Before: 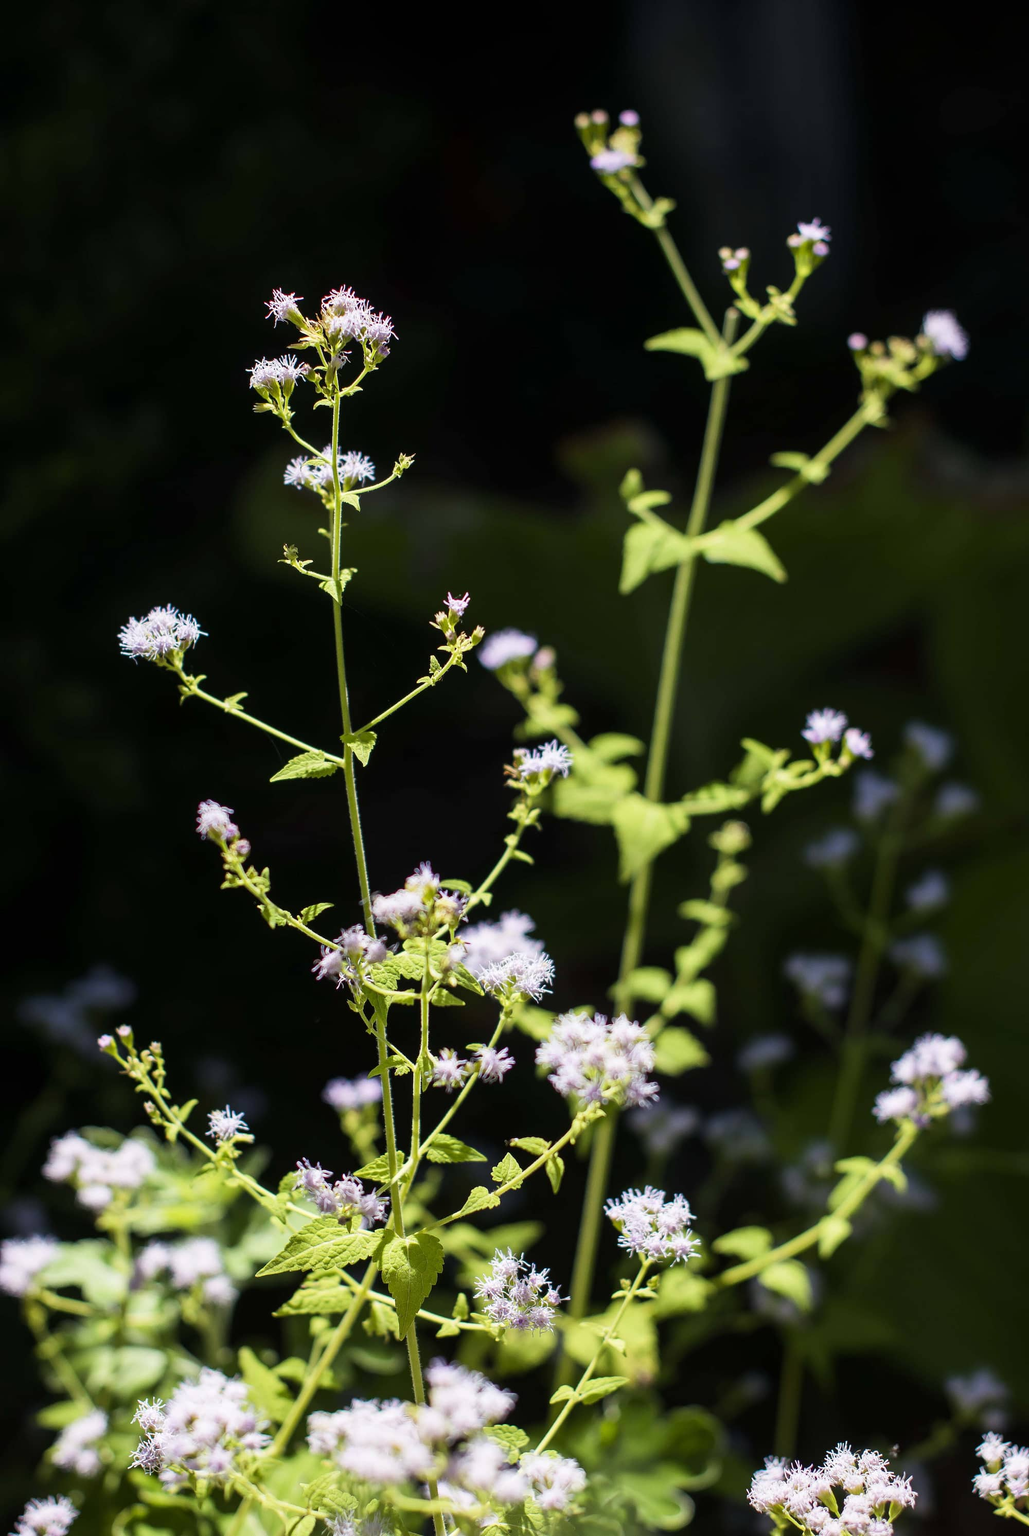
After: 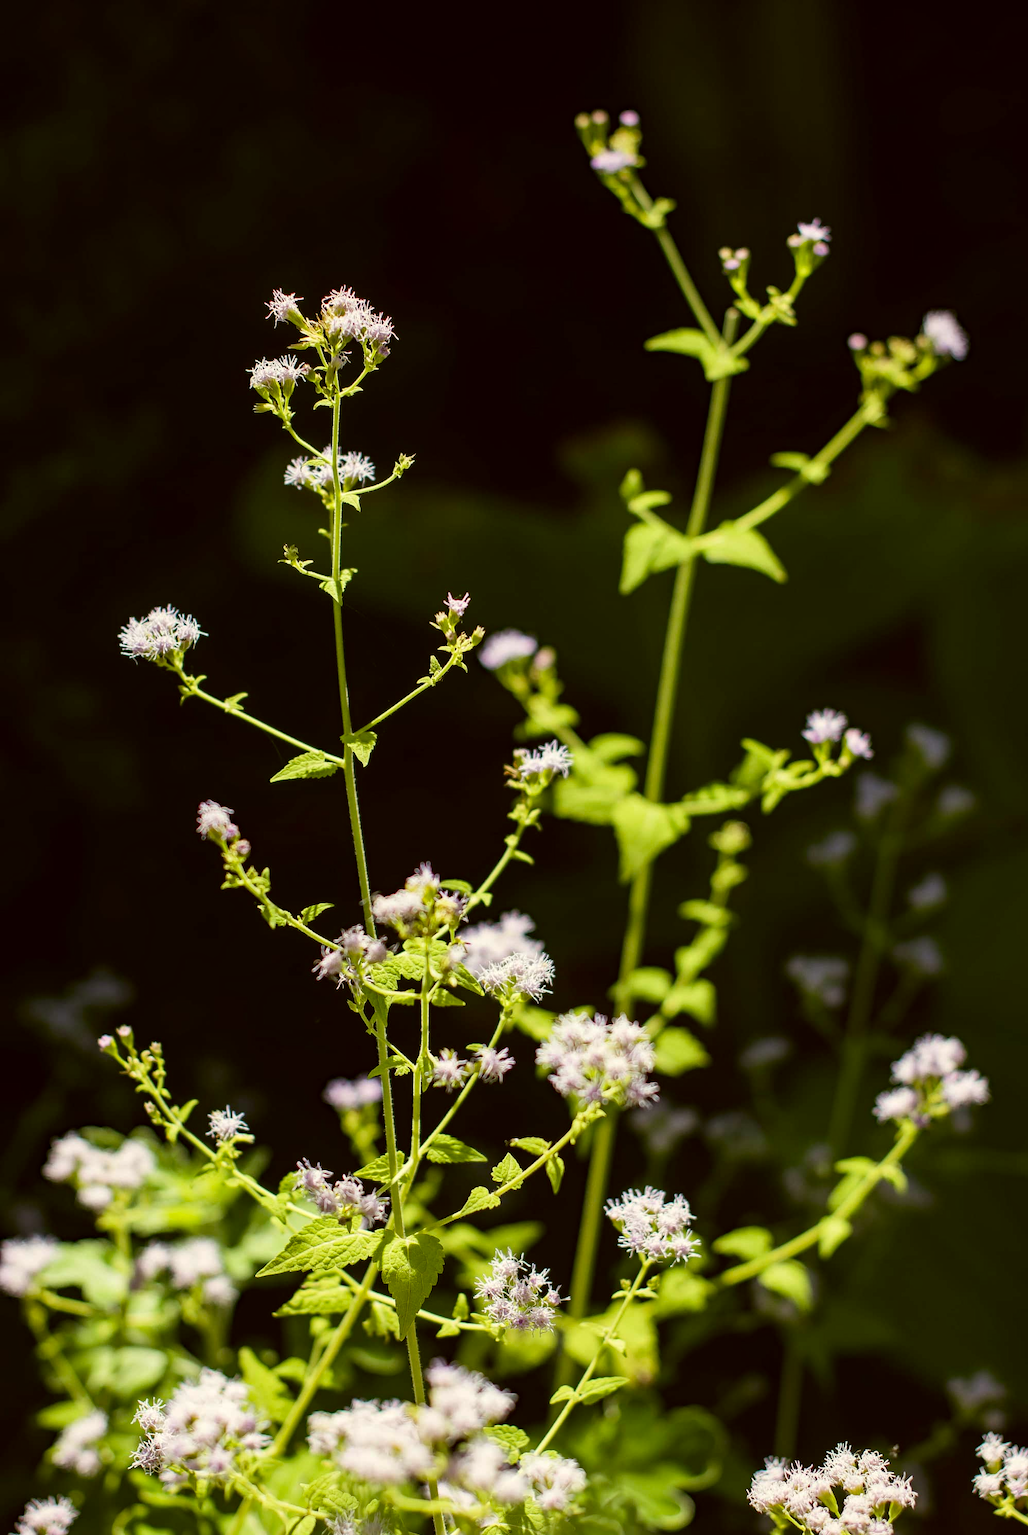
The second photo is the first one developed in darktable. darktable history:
haze removal: compatibility mode true, adaptive false
color correction: highlights a* -1.34, highlights b* 10.61, shadows a* 0.686, shadows b* 19.87
